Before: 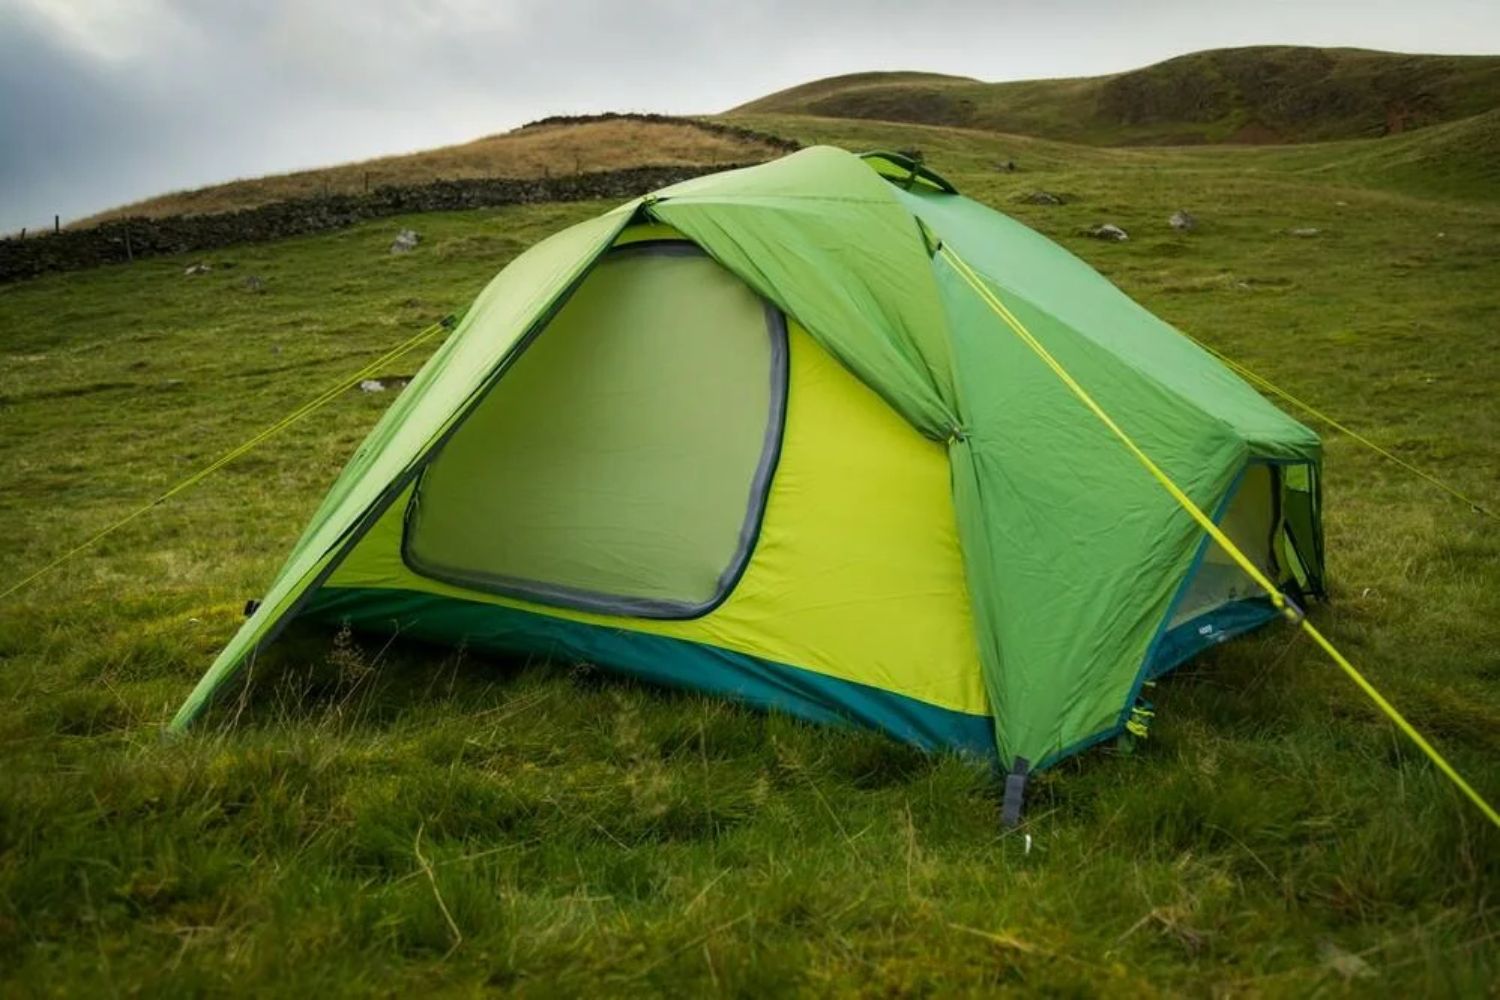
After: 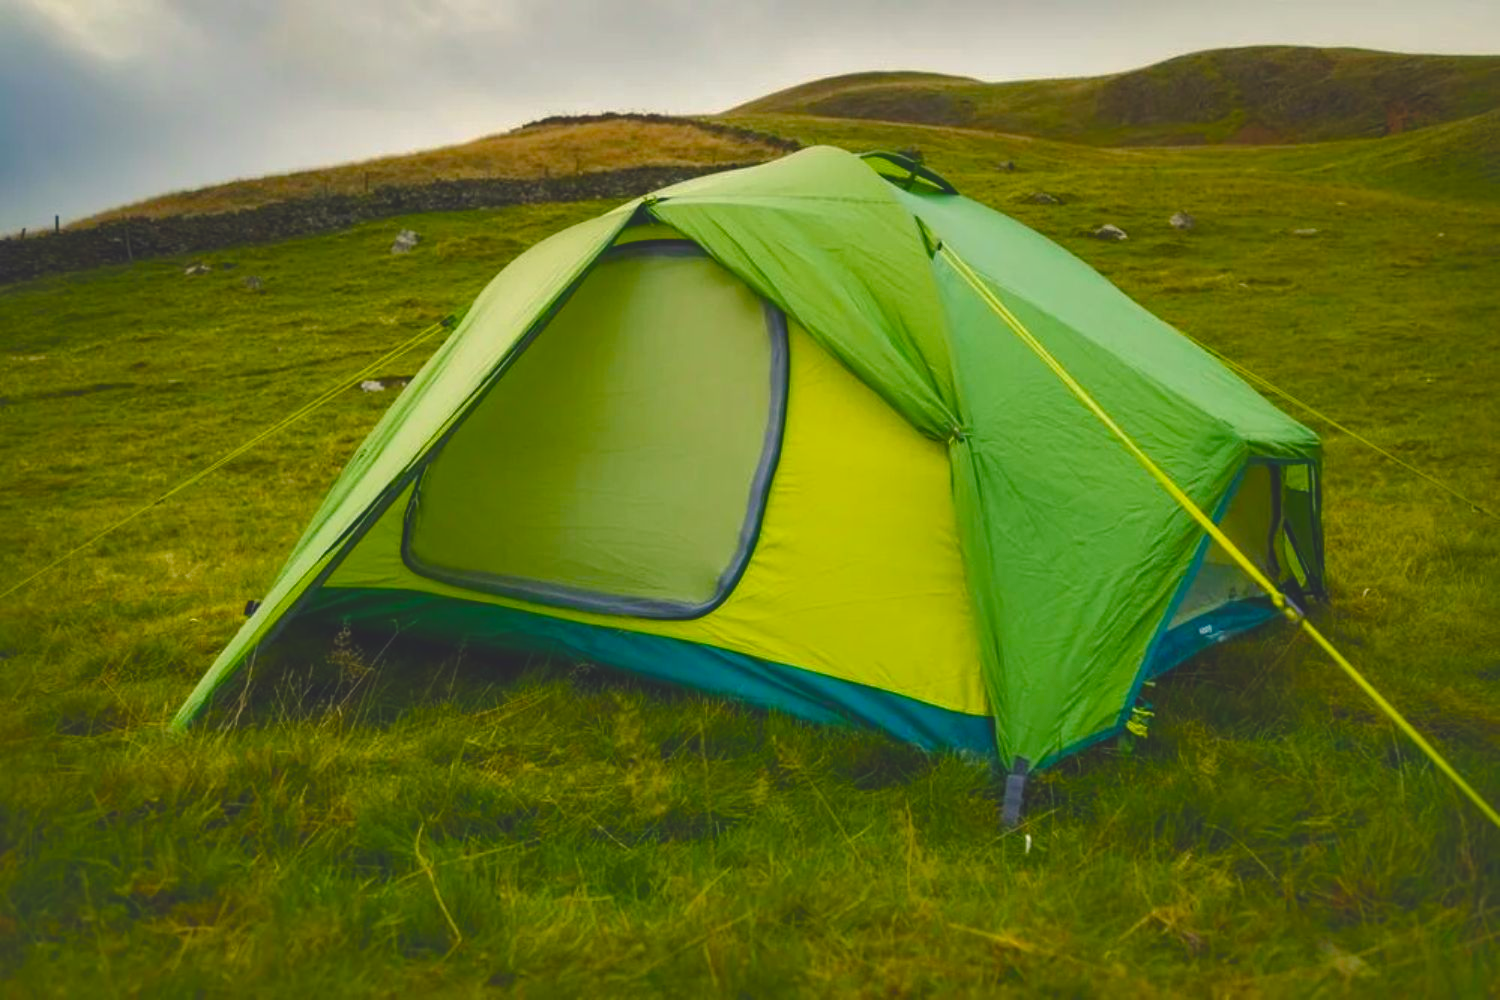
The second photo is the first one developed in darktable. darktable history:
shadows and highlights: on, module defaults
color balance rgb: shadows lift › chroma 3%, shadows lift › hue 280.8°, power › hue 330°, highlights gain › chroma 3%, highlights gain › hue 75.6°, global offset › luminance 1.5%, perceptual saturation grading › global saturation 20%, perceptual saturation grading › highlights -25%, perceptual saturation grading › shadows 50%, global vibrance 30%
rotate and perspective: automatic cropping original format, crop left 0, crop top 0
